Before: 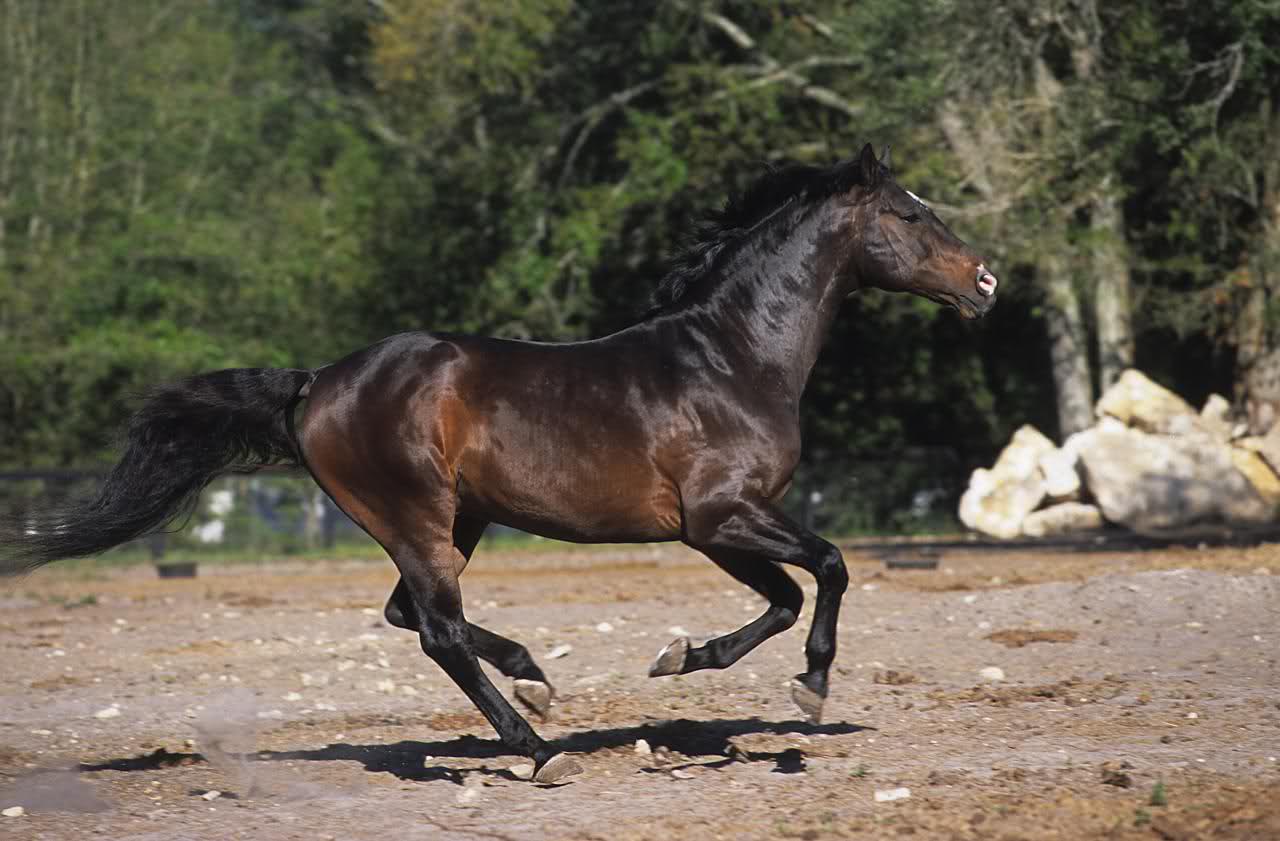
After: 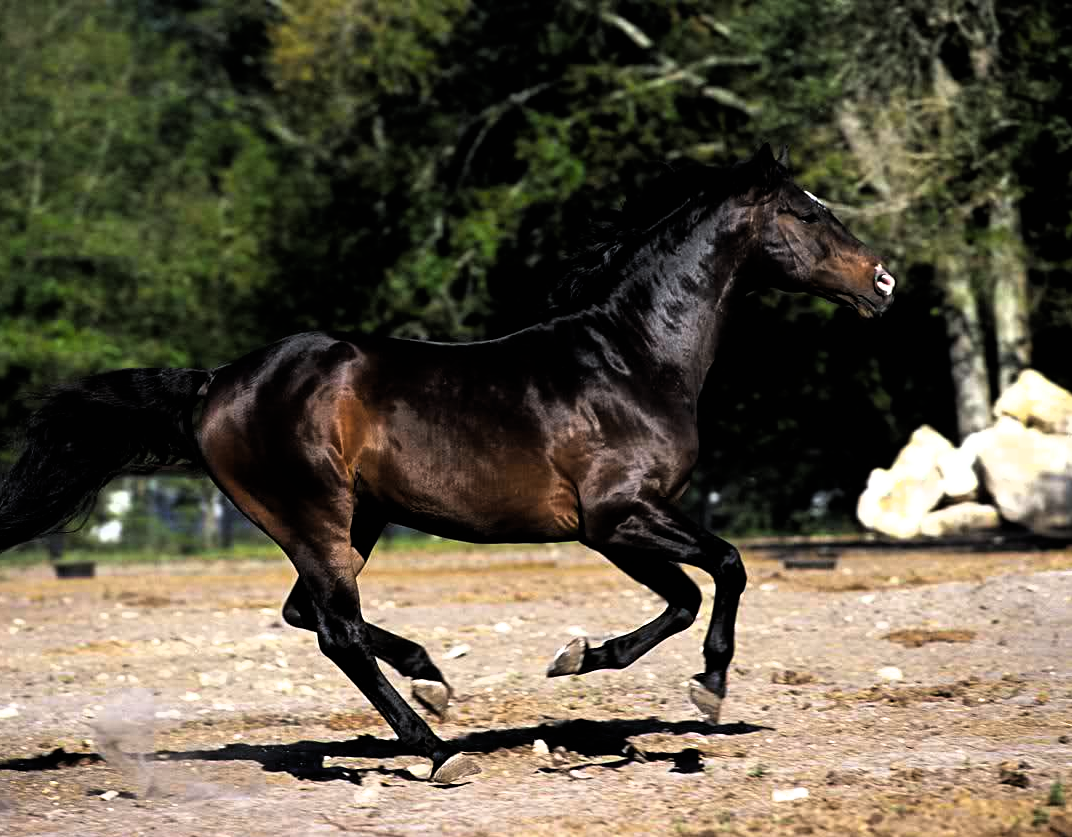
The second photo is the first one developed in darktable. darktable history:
white balance: red 0.978, blue 0.999
filmic rgb: black relative exposure -8.2 EV, white relative exposure 2.2 EV, threshold 3 EV, hardness 7.11, latitude 85.74%, contrast 1.696, highlights saturation mix -4%, shadows ↔ highlights balance -2.69%, color science v5 (2021), contrast in shadows safe, contrast in highlights safe, enable highlight reconstruction true
crop: left 8.026%, right 7.374%
color balance rgb: linear chroma grading › global chroma 13.3%, global vibrance 41.49%
